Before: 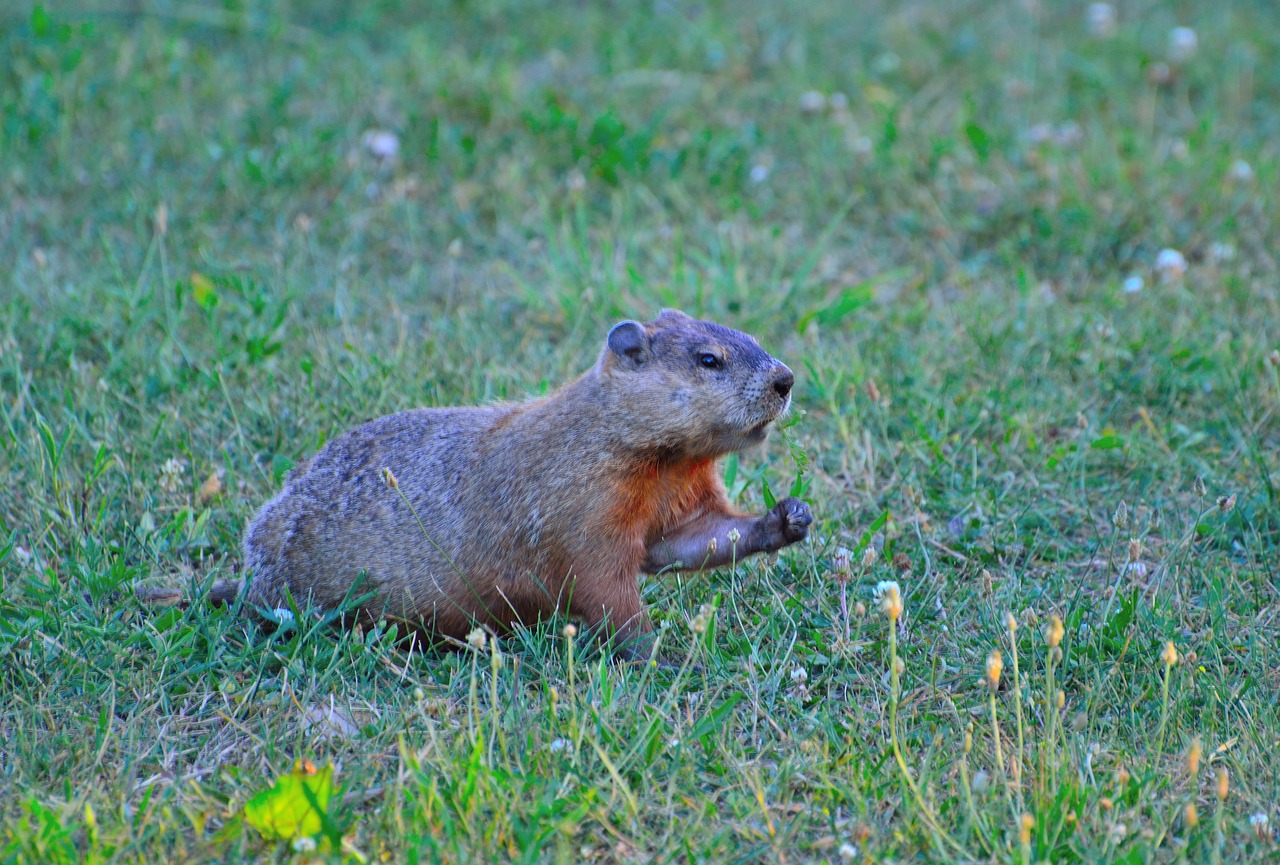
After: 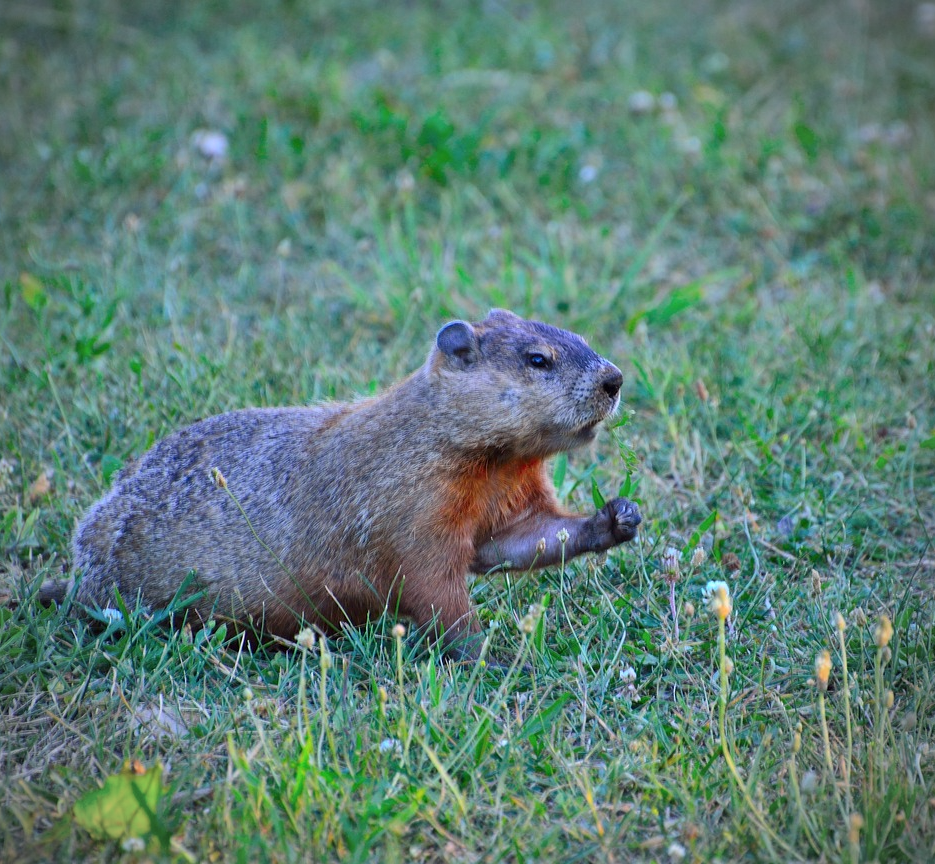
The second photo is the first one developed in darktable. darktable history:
local contrast: mode bilateral grid, contrast 19, coarseness 50, detail 119%, midtone range 0.2
color correction: highlights a* -0.33, highlights b* -0.126
vignetting: on, module defaults
crop: left 13.399%, top 0%, right 13.511%
